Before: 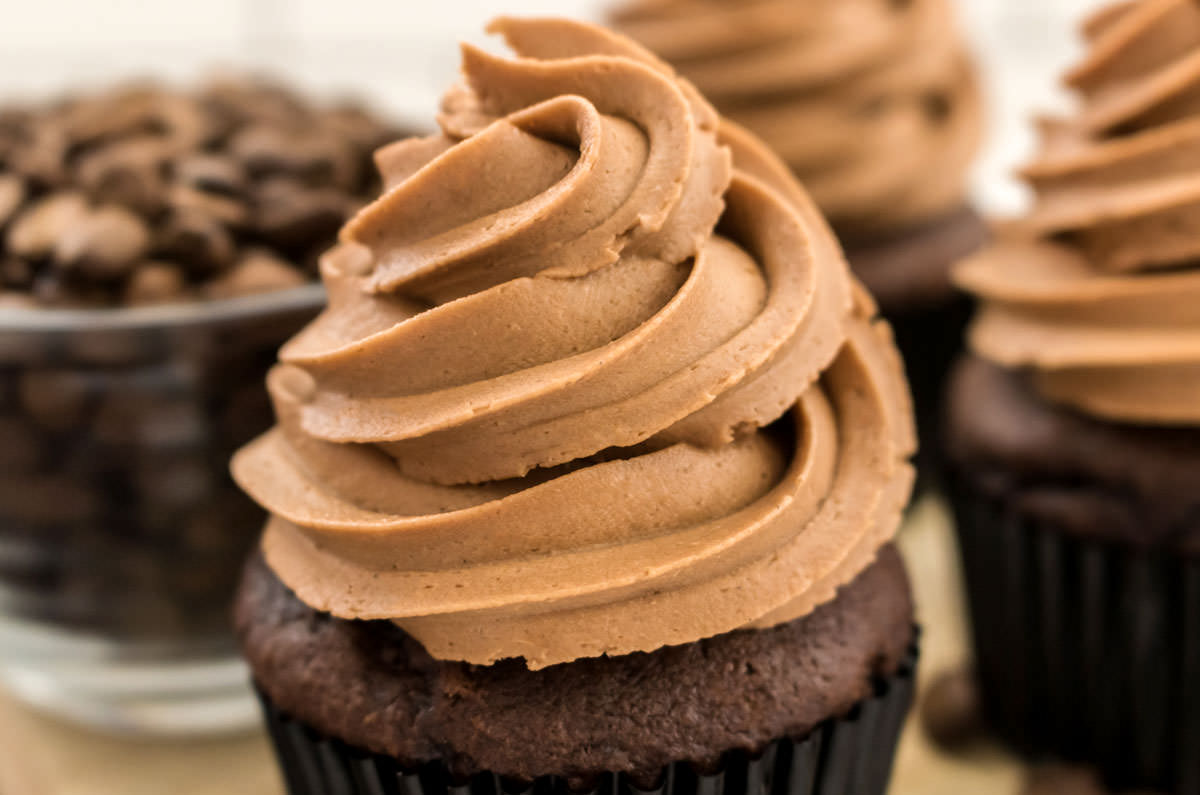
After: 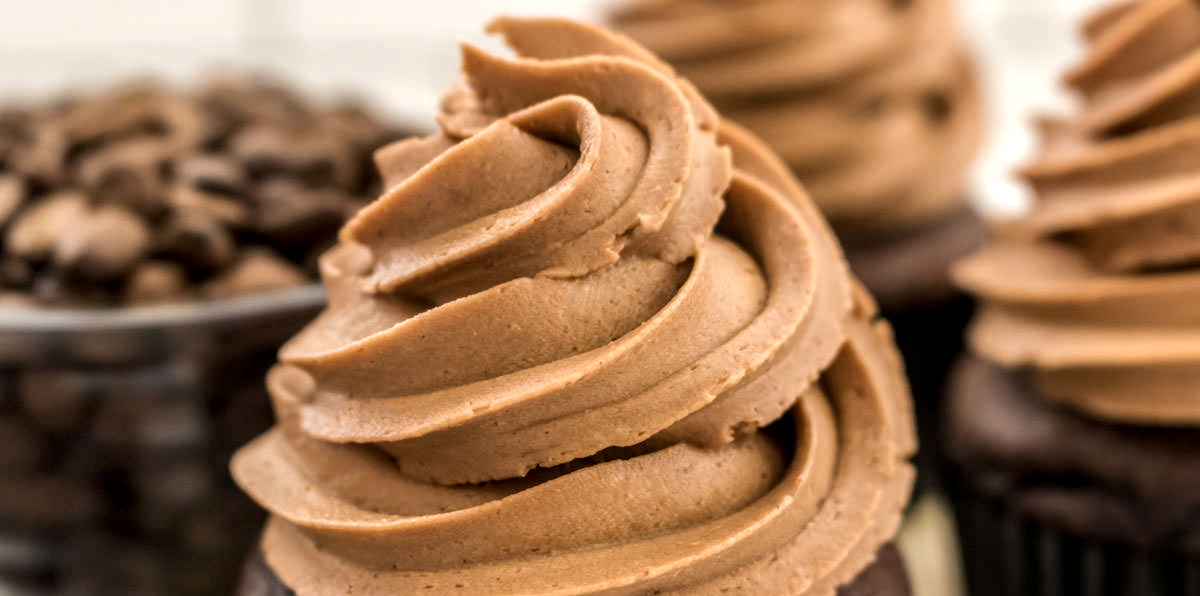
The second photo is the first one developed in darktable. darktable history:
crop: bottom 24.982%
local contrast: detail 130%
levels: levels [0, 0.51, 1]
